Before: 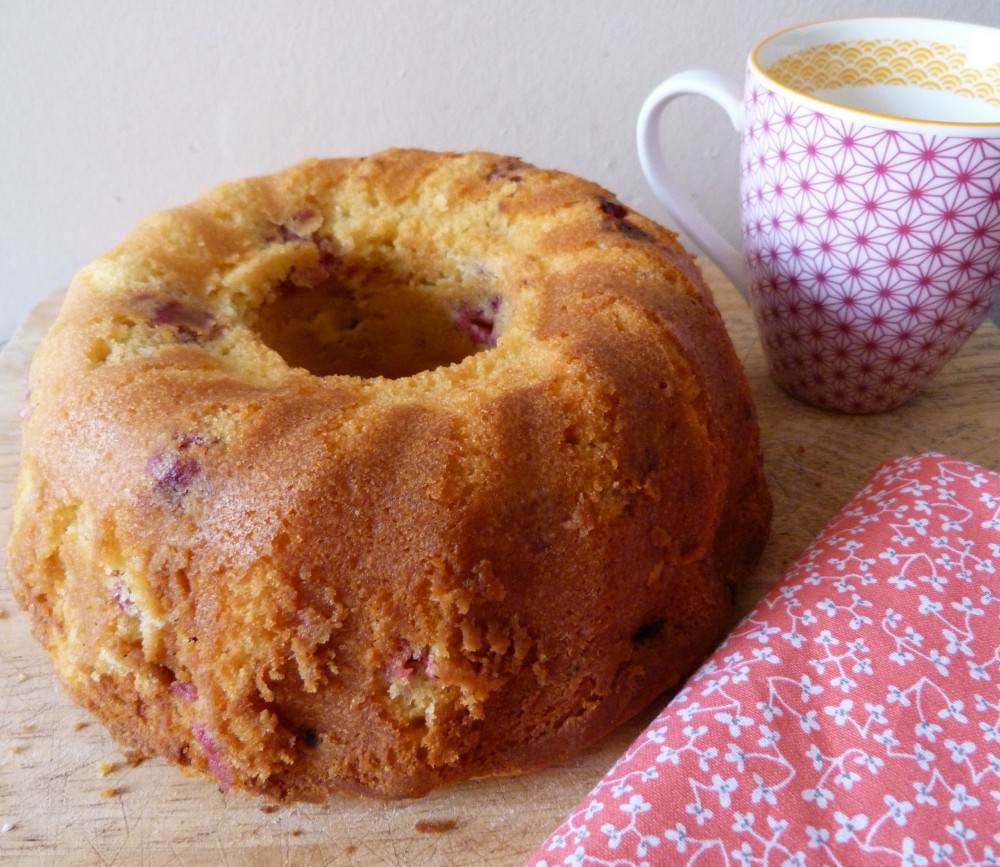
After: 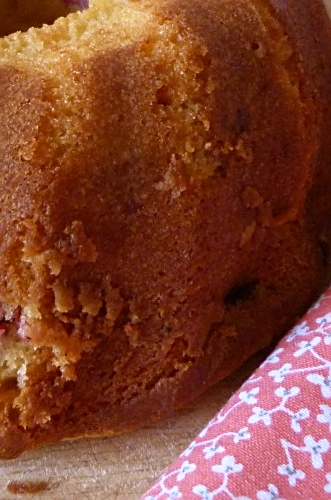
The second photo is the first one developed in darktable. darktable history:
crop: left 40.878%, top 39.176%, right 25.993%, bottom 3.081%
sharpen: on, module defaults
white balance: red 0.983, blue 1.036
shadows and highlights: shadows 0, highlights 40
